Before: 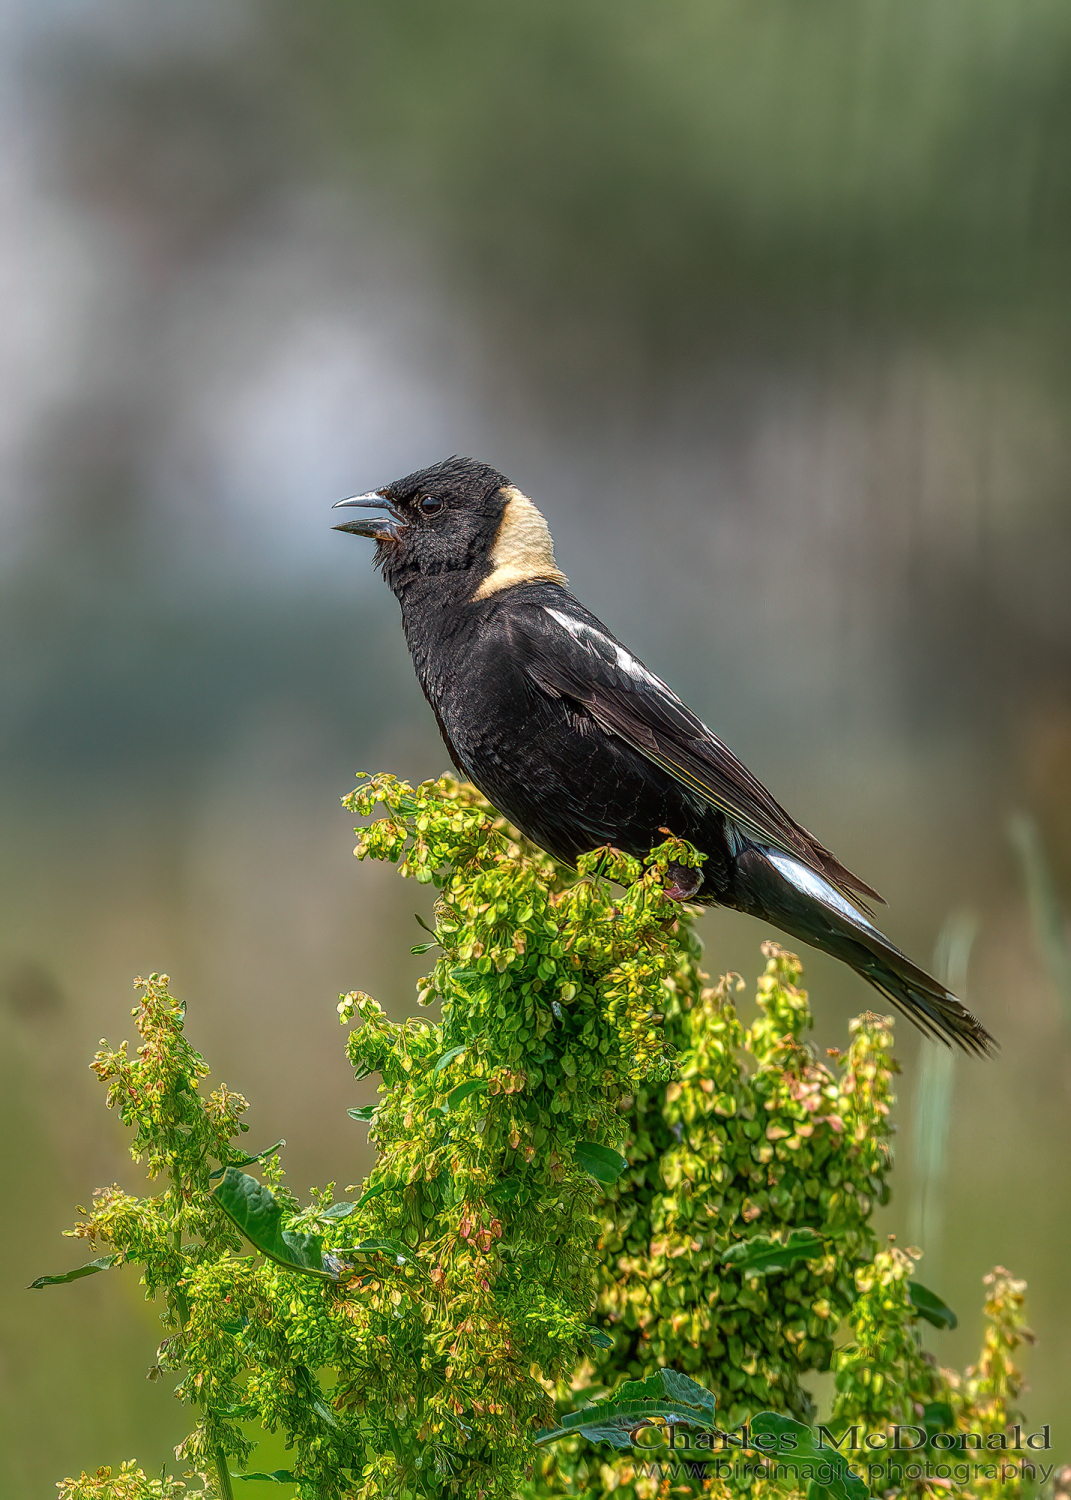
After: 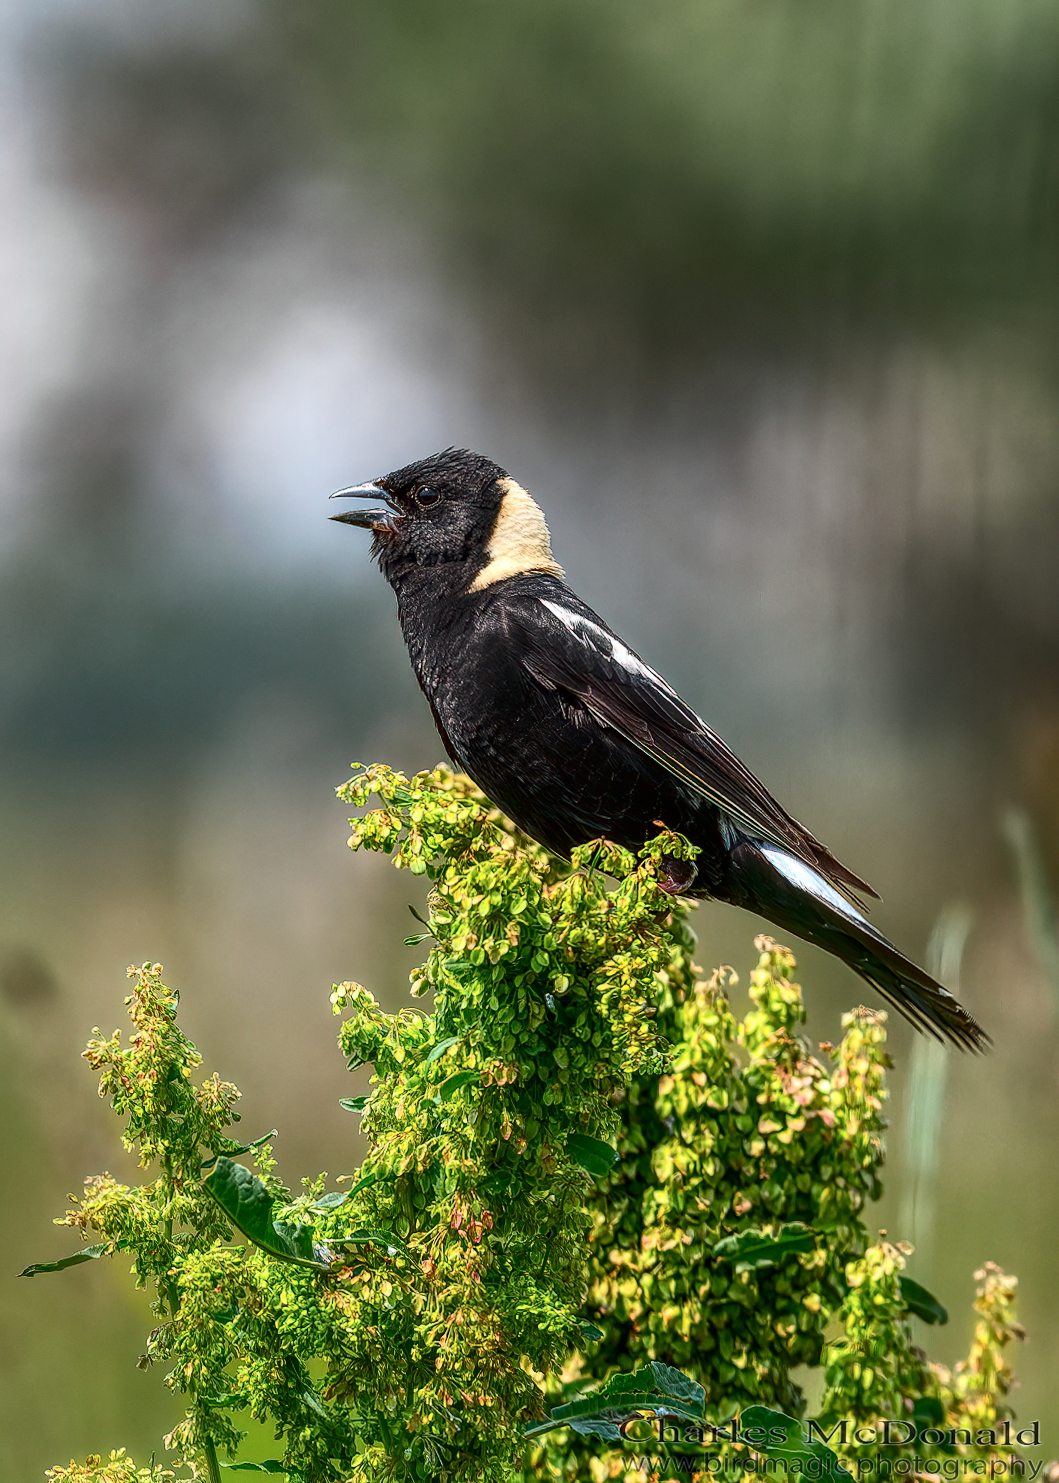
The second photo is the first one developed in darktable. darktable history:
contrast brightness saturation: contrast 0.28
crop and rotate: angle -0.46°
